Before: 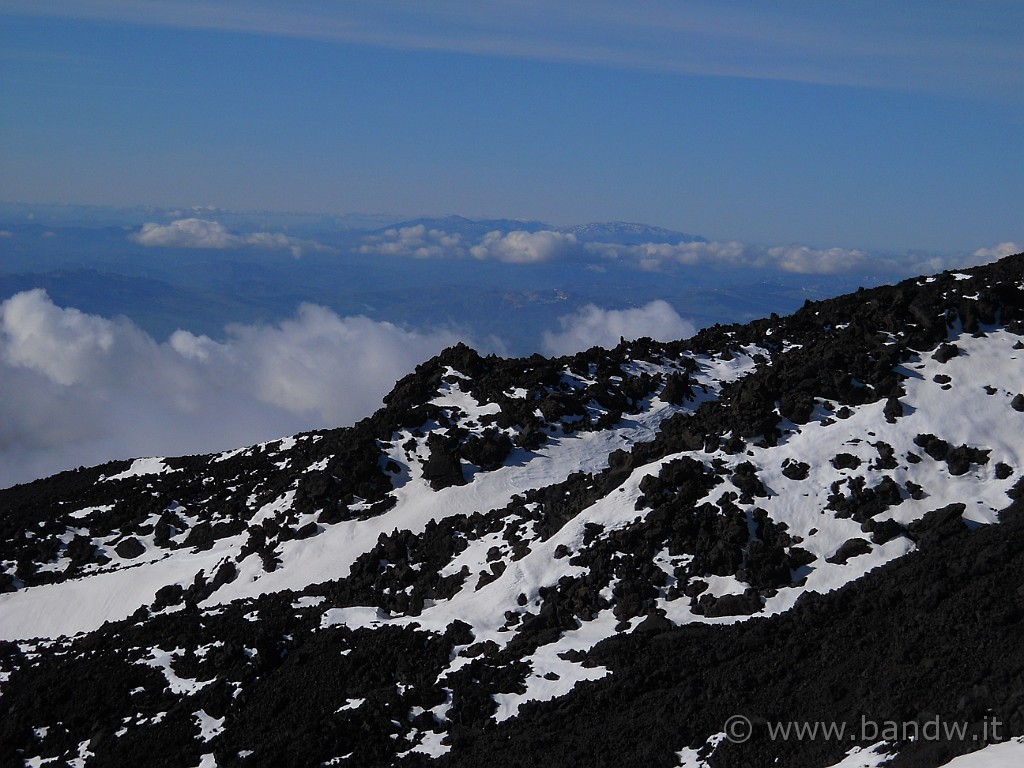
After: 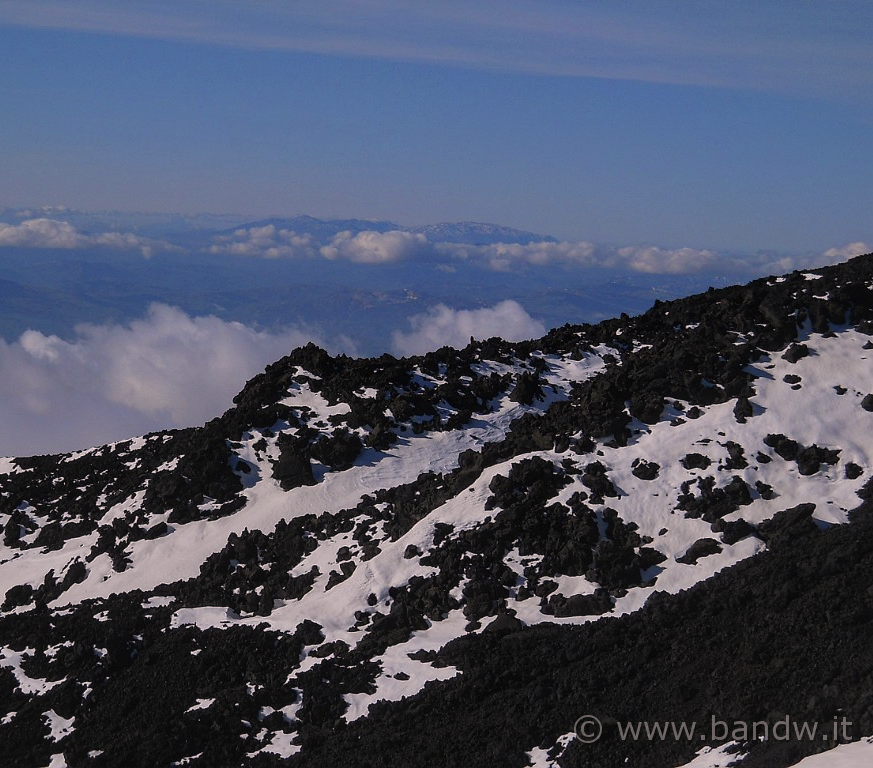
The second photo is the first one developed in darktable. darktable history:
crop and rotate: left 14.687%
color correction: highlights a* 7.37, highlights b* 3.95
local contrast: detail 109%
